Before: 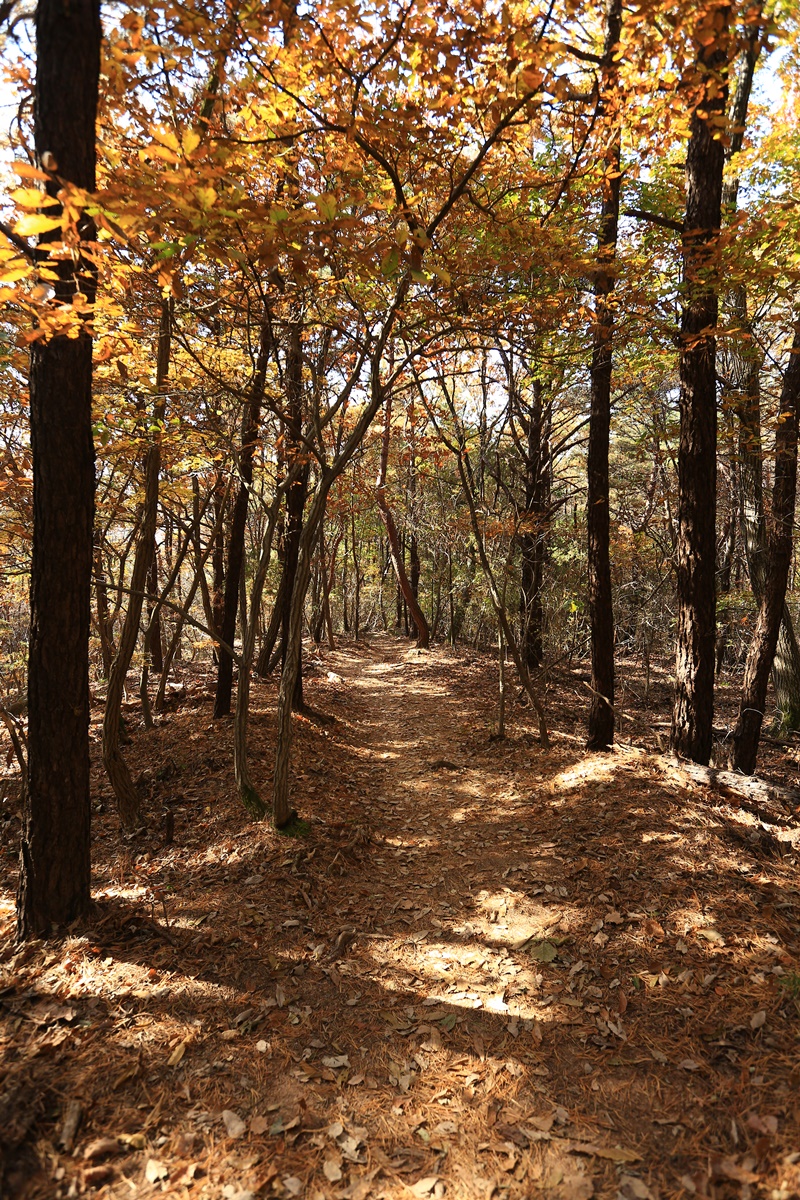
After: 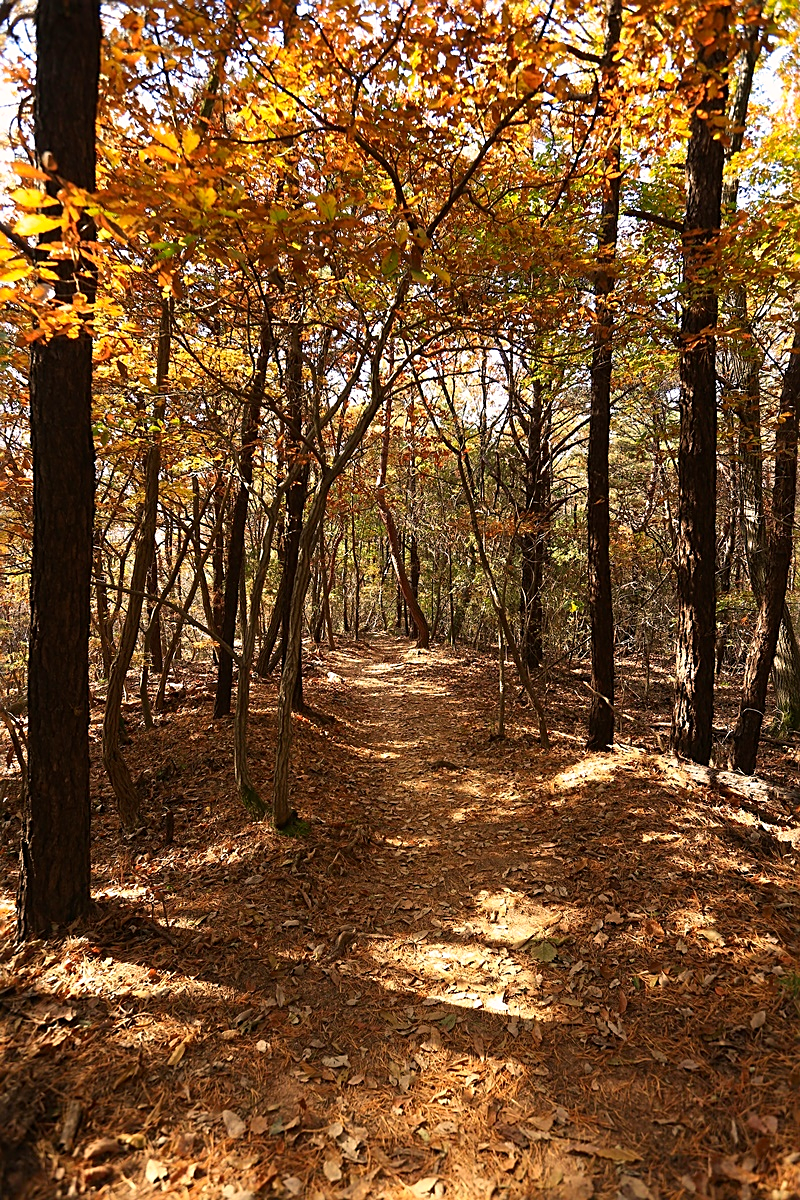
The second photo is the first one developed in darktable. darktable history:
sharpen: on, module defaults
velvia: strength 15%
color correction: highlights a* 3.22, highlights b* 1.93, saturation 1.19
